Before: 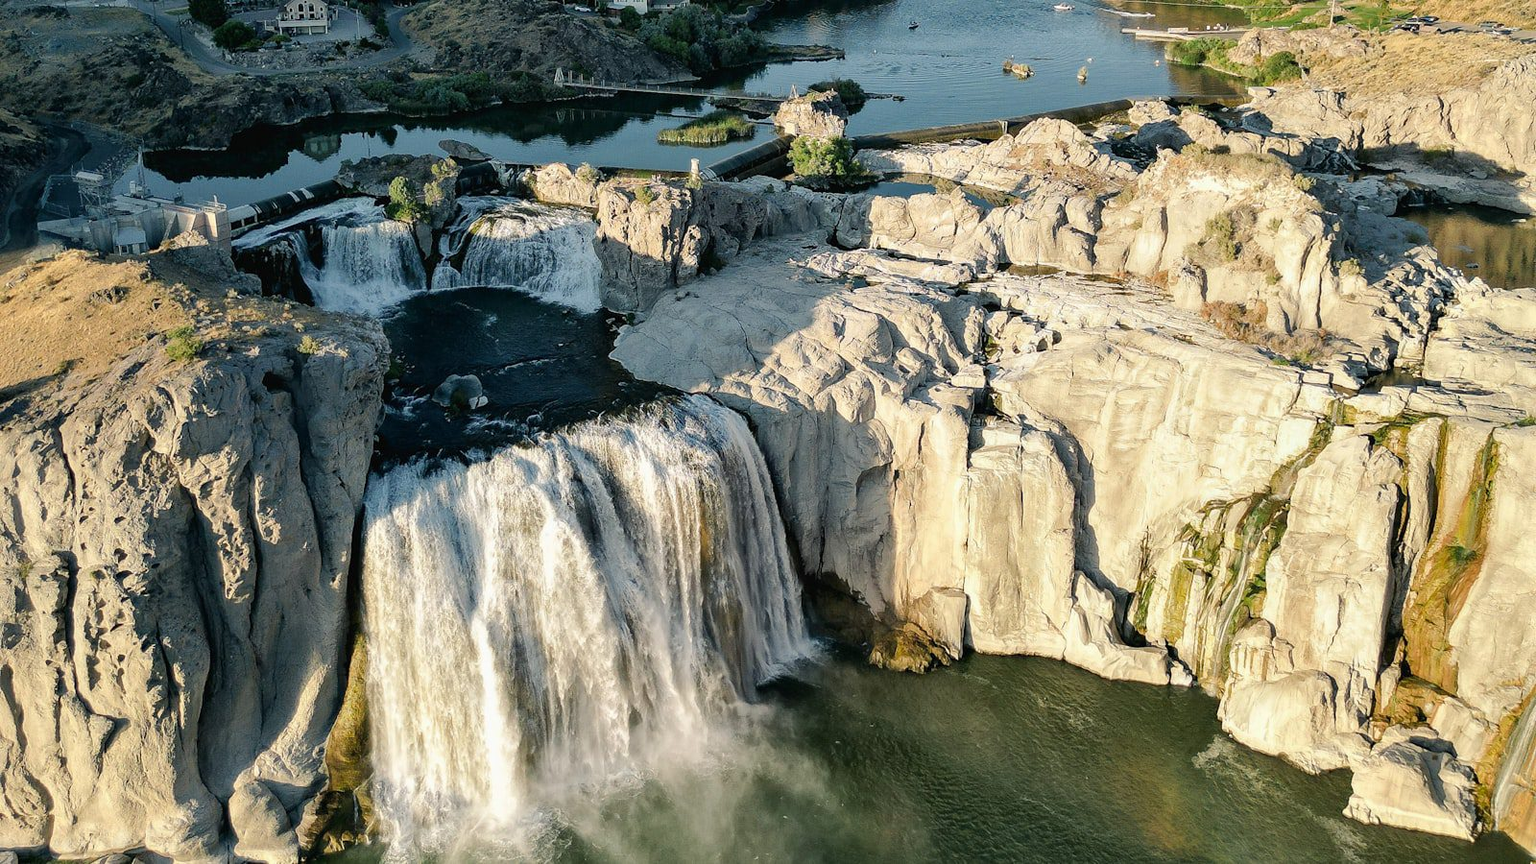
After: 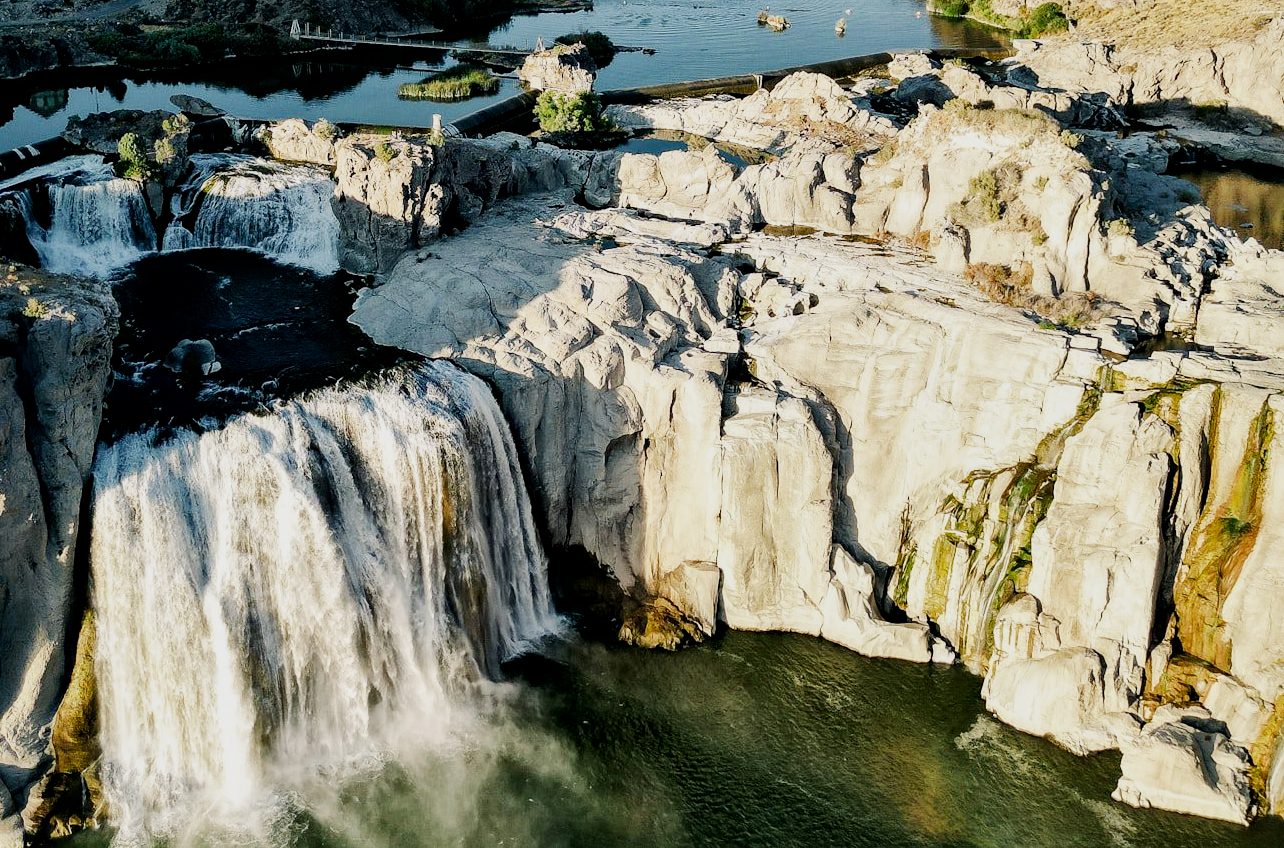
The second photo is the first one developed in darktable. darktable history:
local contrast: mode bilateral grid, contrast 20, coarseness 50, detail 132%, midtone range 0.2
crop and rotate: left 17.959%, top 5.771%, right 1.742%
sigmoid: contrast 1.8, skew -0.2, preserve hue 0%, red attenuation 0.1, red rotation 0.035, green attenuation 0.1, green rotation -0.017, blue attenuation 0.15, blue rotation -0.052, base primaries Rec2020
